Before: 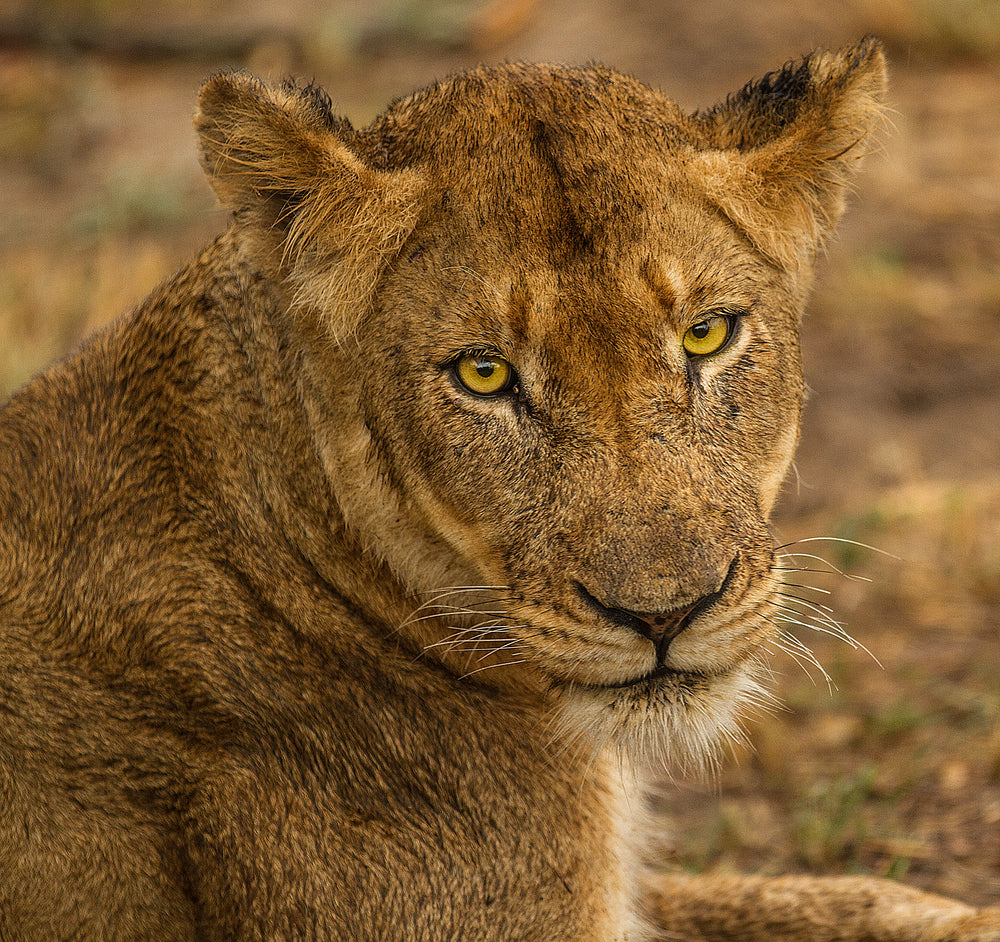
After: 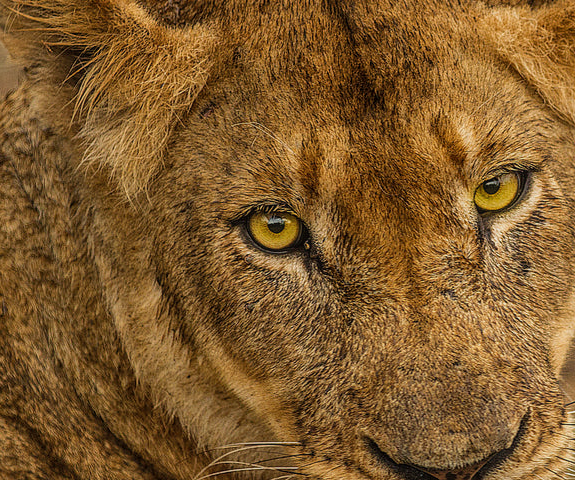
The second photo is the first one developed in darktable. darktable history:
crop: left 20.925%, top 15.362%, right 21.545%, bottom 33.678%
exposure: exposure -0.139 EV, compensate exposure bias true, compensate highlight preservation false
shadows and highlights: soften with gaussian
local contrast: detail 110%
